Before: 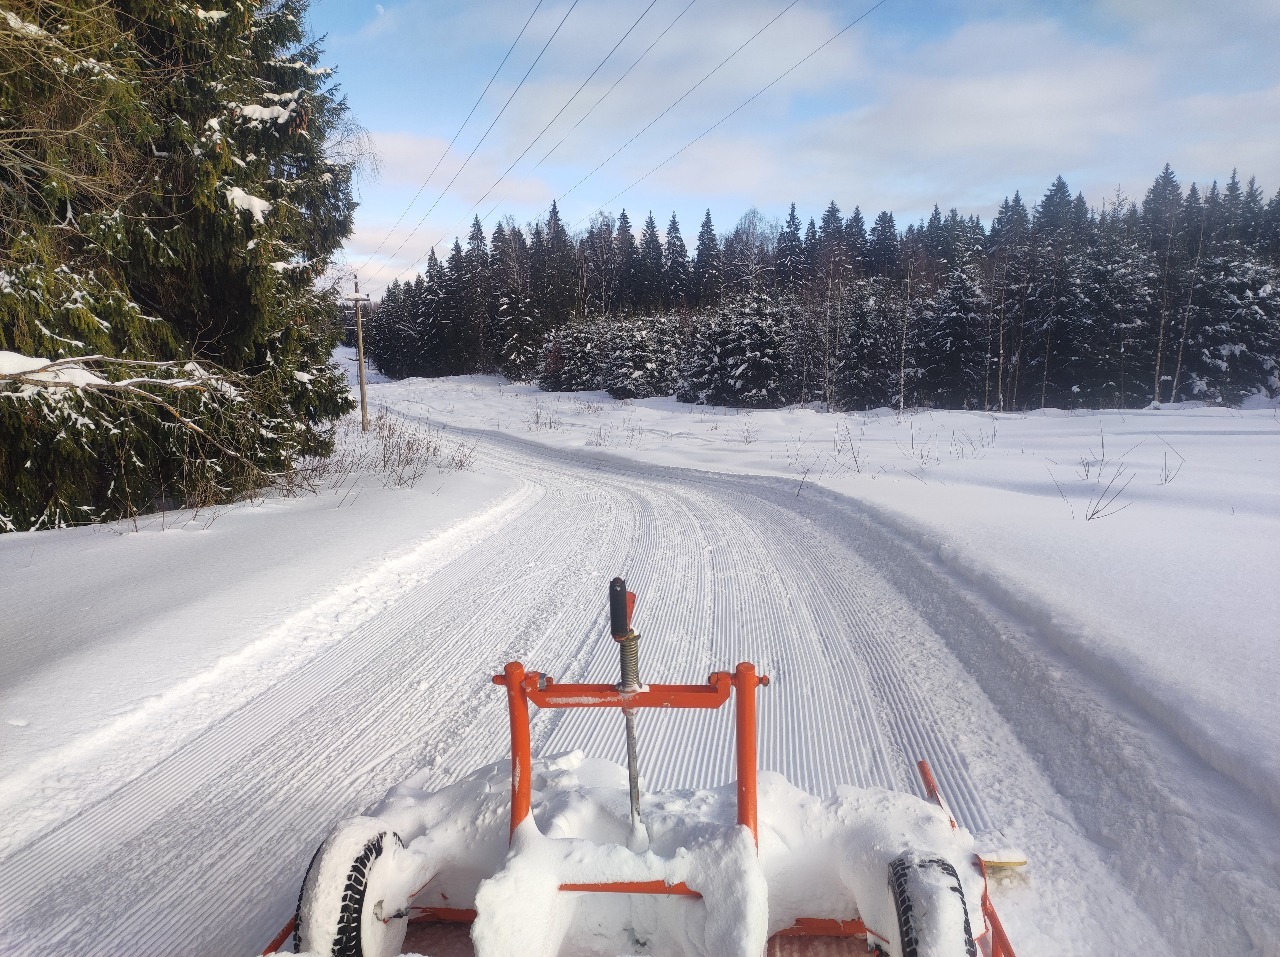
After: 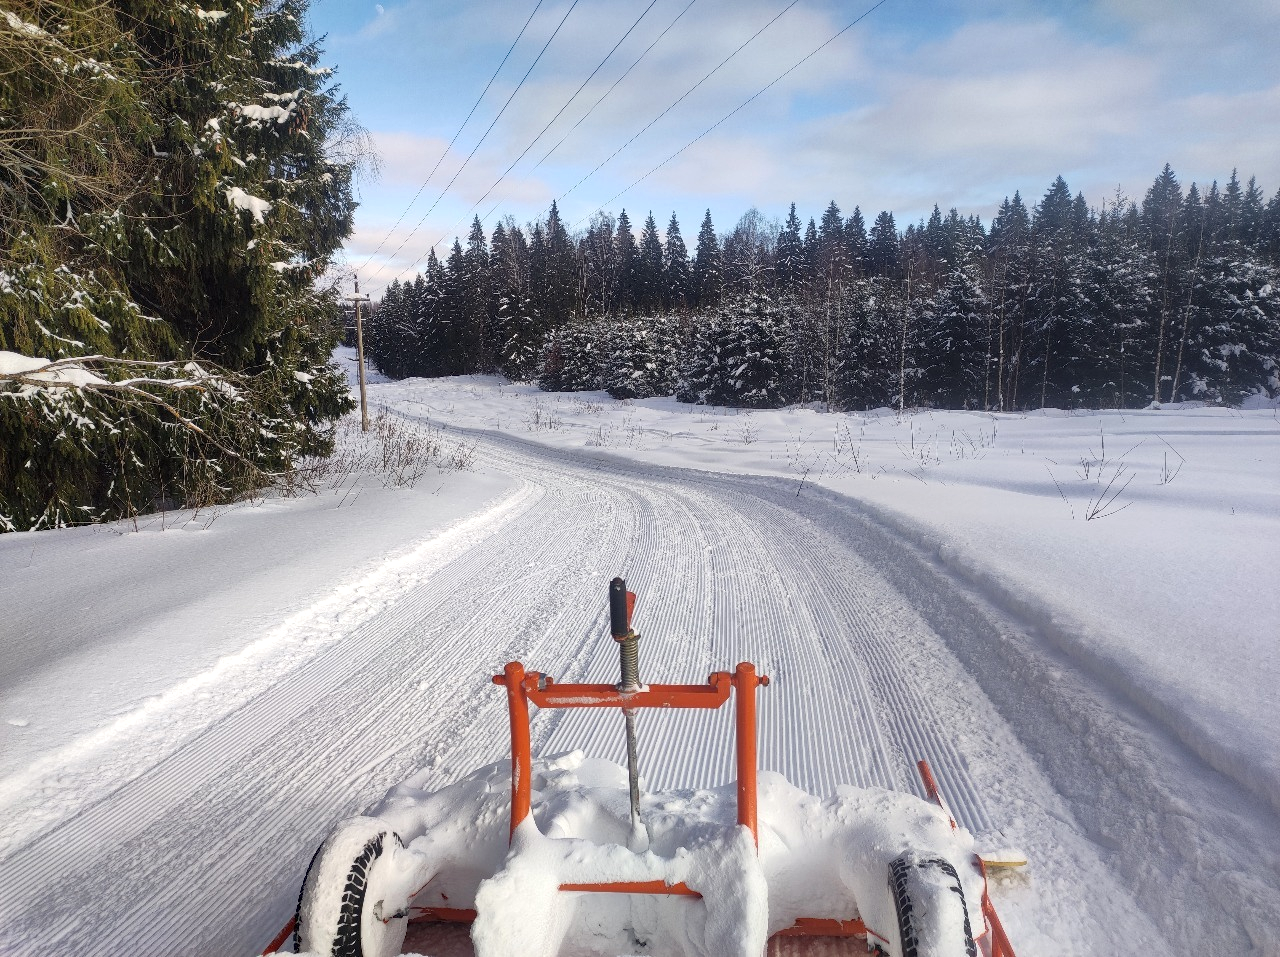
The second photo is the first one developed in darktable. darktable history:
contrast brightness saturation: saturation -0.067
local contrast: highlights 104%, shadows 100%, detail 120%, midtone range 0.2
haze removal: compatibility mode true, adaptive false
